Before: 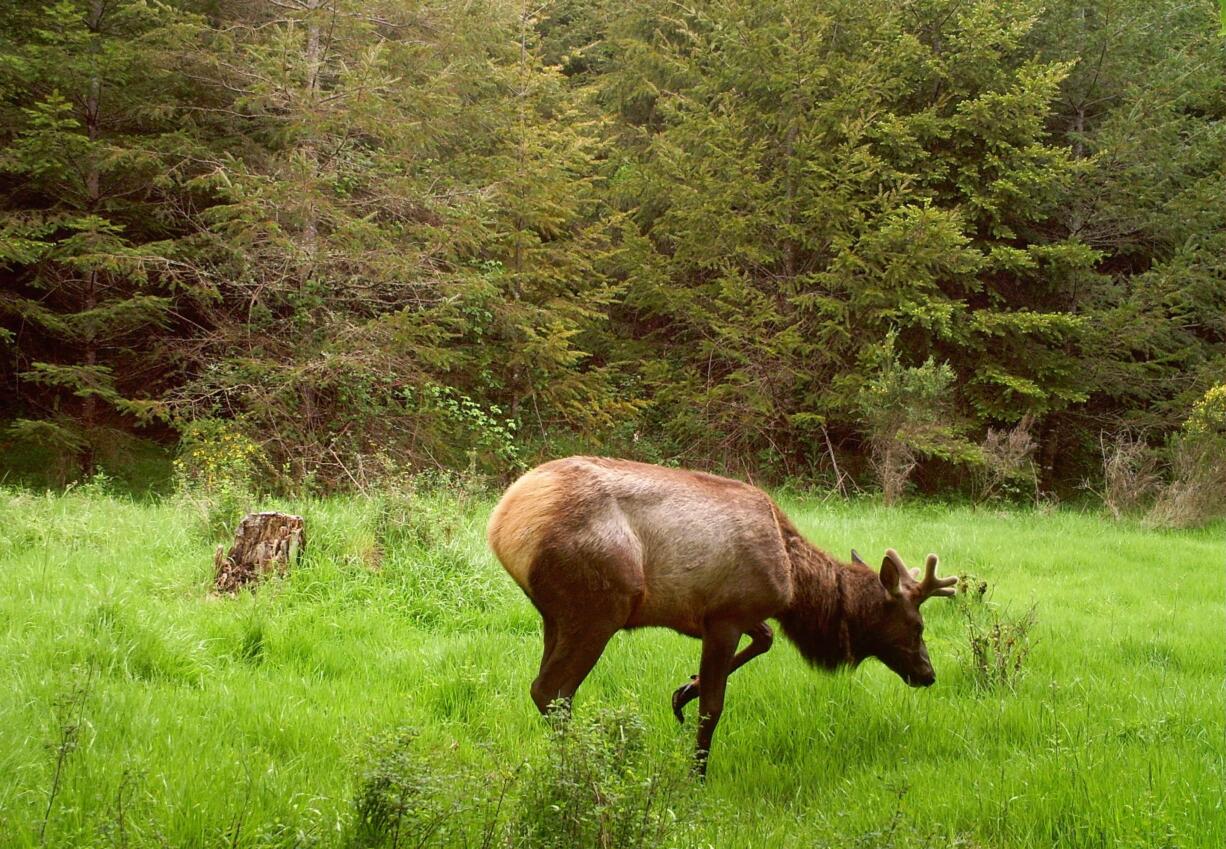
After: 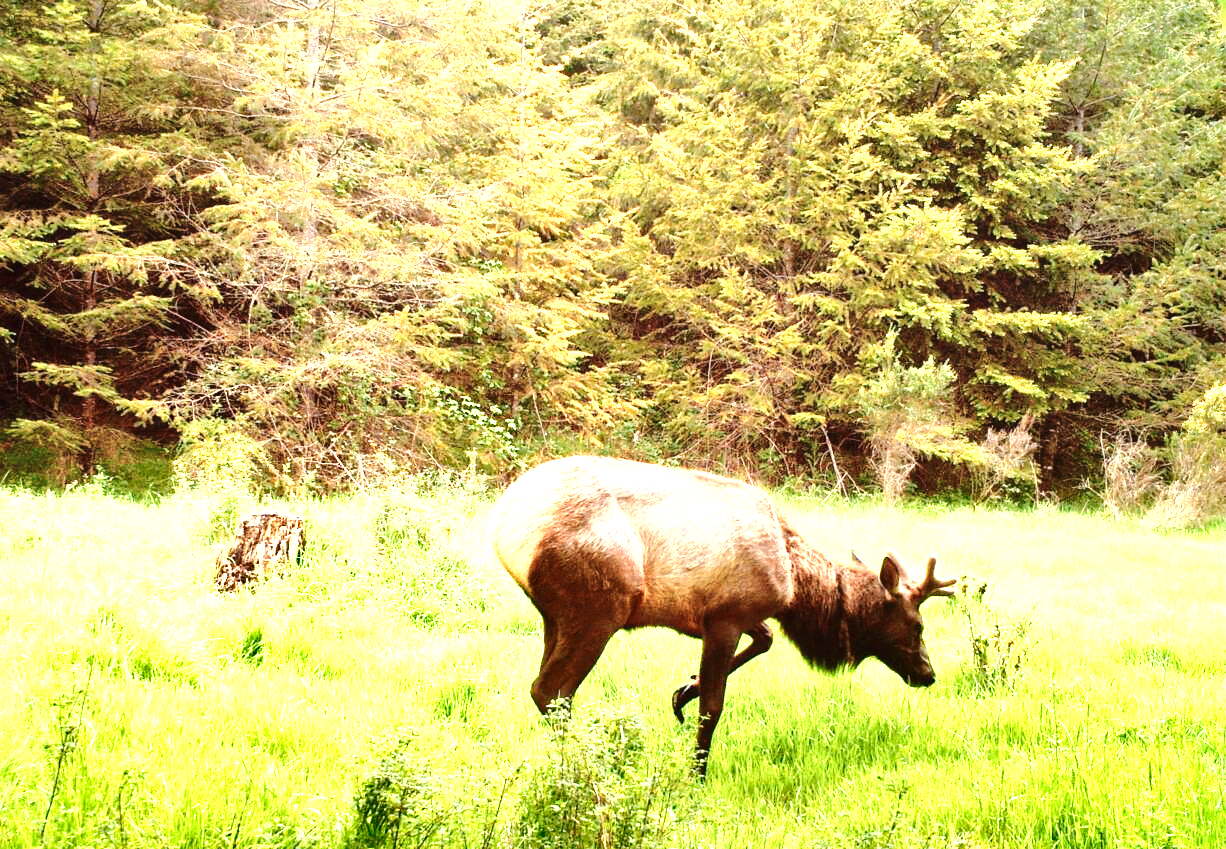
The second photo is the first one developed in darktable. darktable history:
color zones: curves: ch0 [(0.018, 0.548) (0.224, 0.64) (0.425, 0.447) (0.675, 0.575) (0.732, 0.579)]; ch1 [(0.066, 0.487) (0.25, 0.5) (0.404, 0.43) (0.75, 0.421) (0.956, 0.421)]; ch2 [(0.044, 0.561) (0.215, 0.465) (0.399, 0.544) (0.465, 0.548) (0.614, 0.447) (0.724, 0.43) (0.882, 0.623) (0.956, 0.632)], mix 24.18%
shadows and highlights: shadows 12.68, white point adjustment 1.25, soften with gaussian
base curve: curves: ch0 [(0, 0) (0.028, 0.03) (0.121, 0.232) (0.46, 0.748) (0.859, 0.968) (1, 1)], preserve colors none
exposure: black level correction 0, exposure 0.695 EV, compensate exposure bias true, compensate highlight preservation false
